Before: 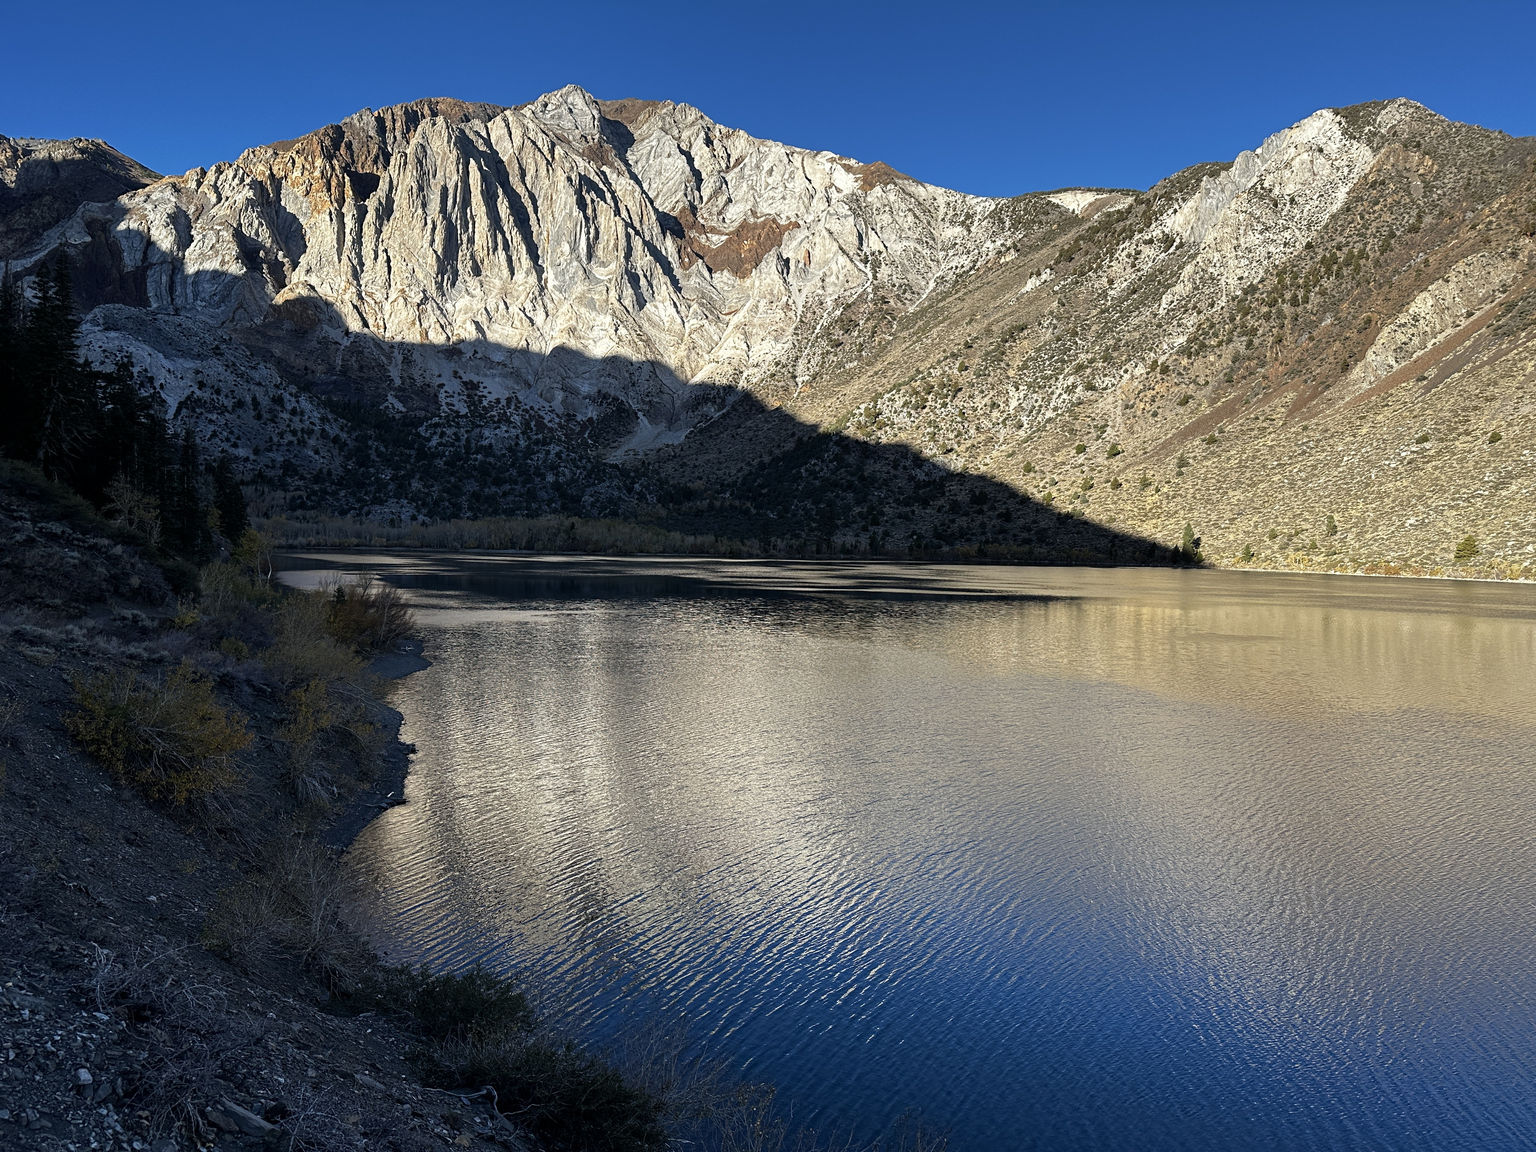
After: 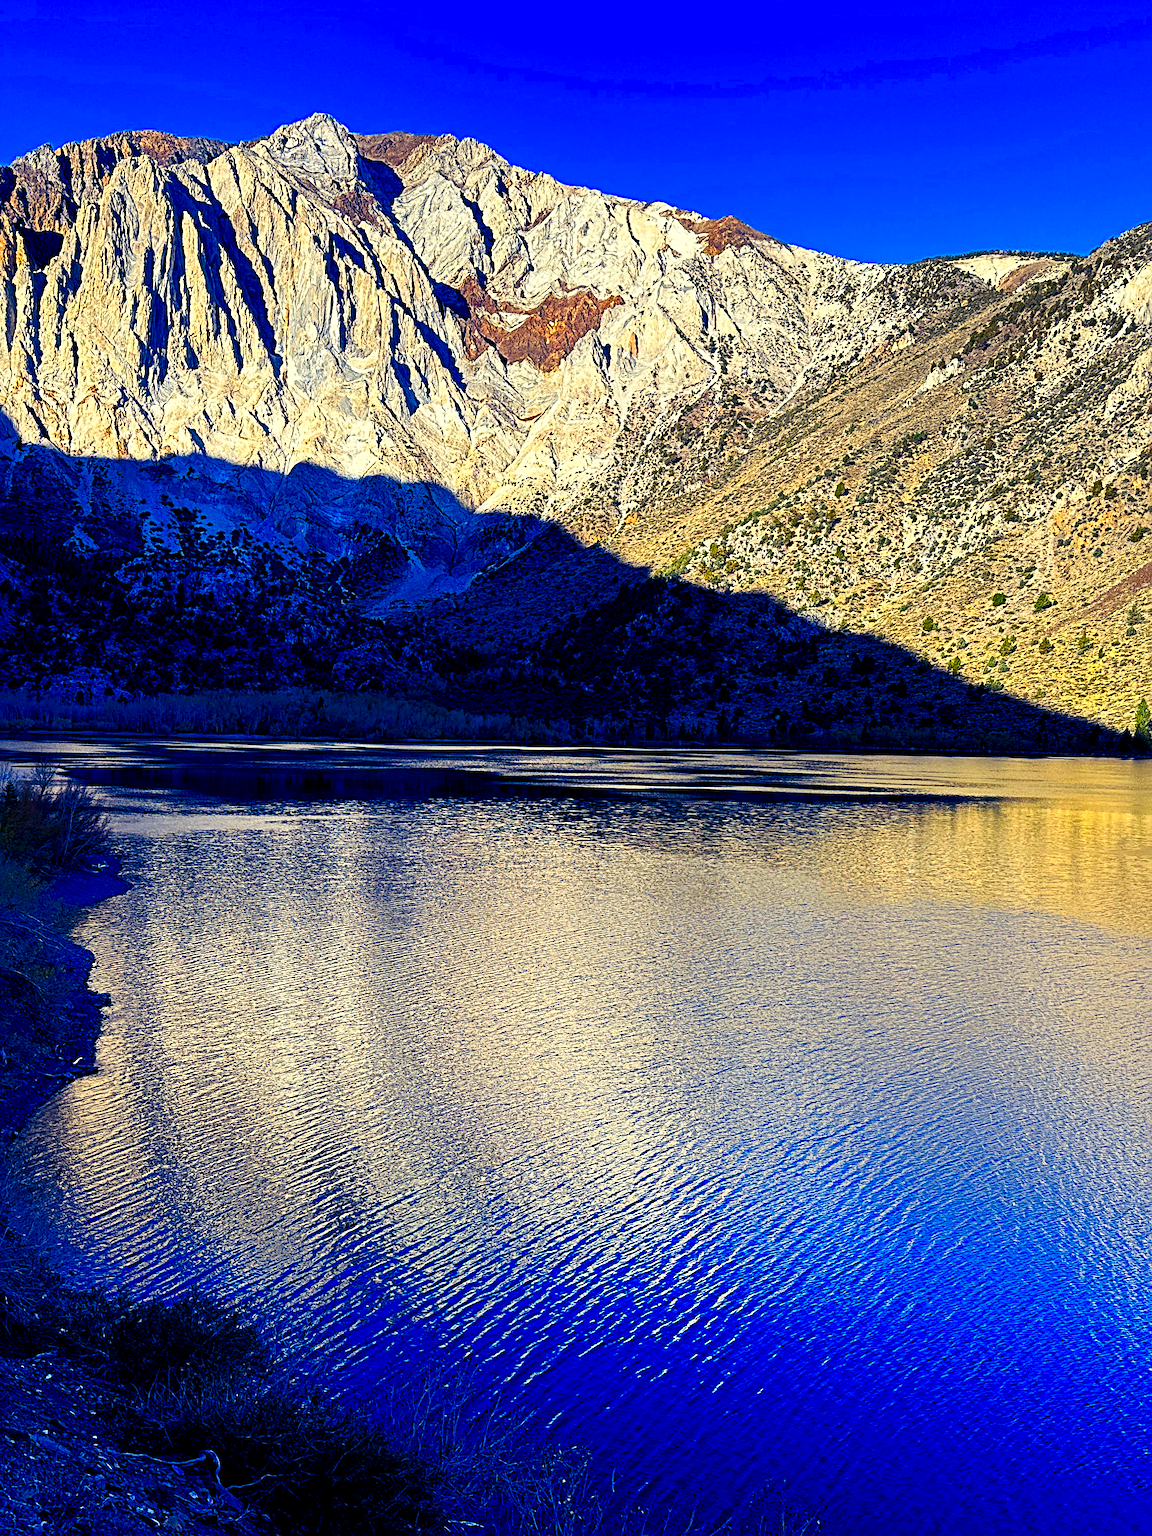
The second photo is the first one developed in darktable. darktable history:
sharpen: radius 4
color balance rgb: shadows lift › luminance -28.76%, shadows lift › chroma 15%, shadows lift › hue 270°, power › chroma 1%, power › hue 255°, highlights gain › luminance 7.14%, highlights gain › chroma 2%, highlights gain › hue 90°, global offset › luminance -0.29%, global offset › hue 260°, perceptual saturation grading › global saturation 20%, perceptual saturation grading › highlights -13.92%, perceptual saturation grading › shadows 50%
crop: left 21.674%, right 22.086%
contrast equalizer: y [[0.5 ×6], [0.5 ×6], [0.5, 0.5, 0.501, 0.545, 0.707, 0.863], [0 ×6], [0 ×6]]
contrast brightness saturation: contrast 0.26, brightness 0.02, saturation 0.87
